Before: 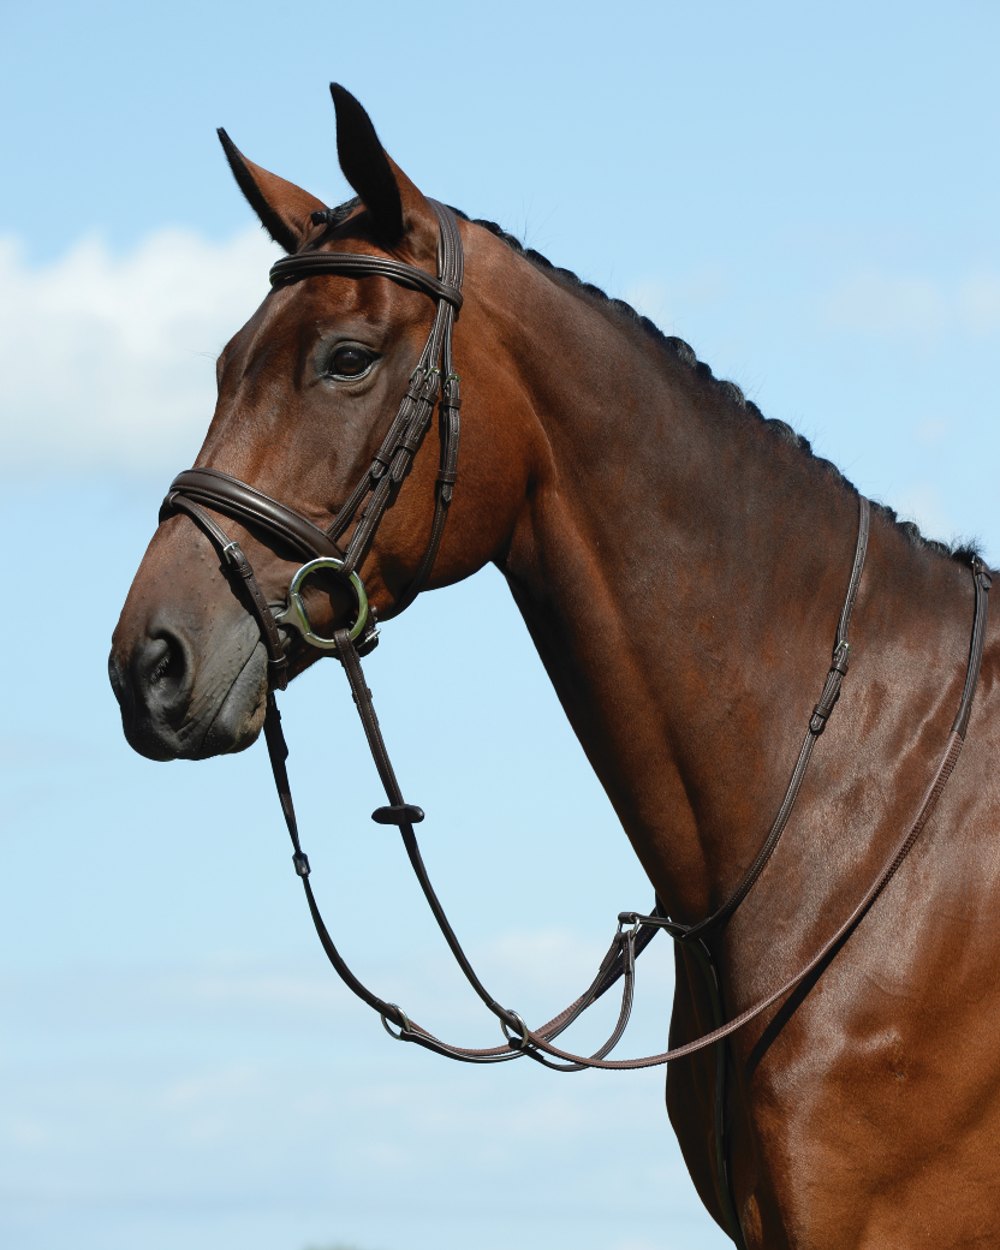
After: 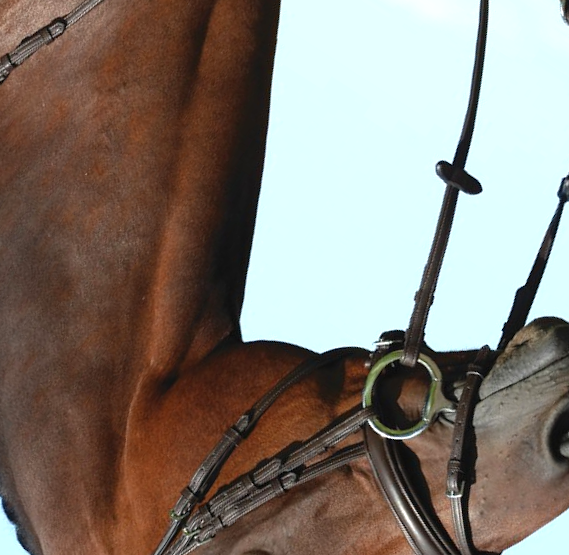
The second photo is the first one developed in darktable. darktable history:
exposure: black level correction 0, exposure 0.498 EV, compensate highlight preservation false
crop and rotate: angle 147.2°, left 9.129%, top 15.662%, right 4.444%, bottom 16.9%
